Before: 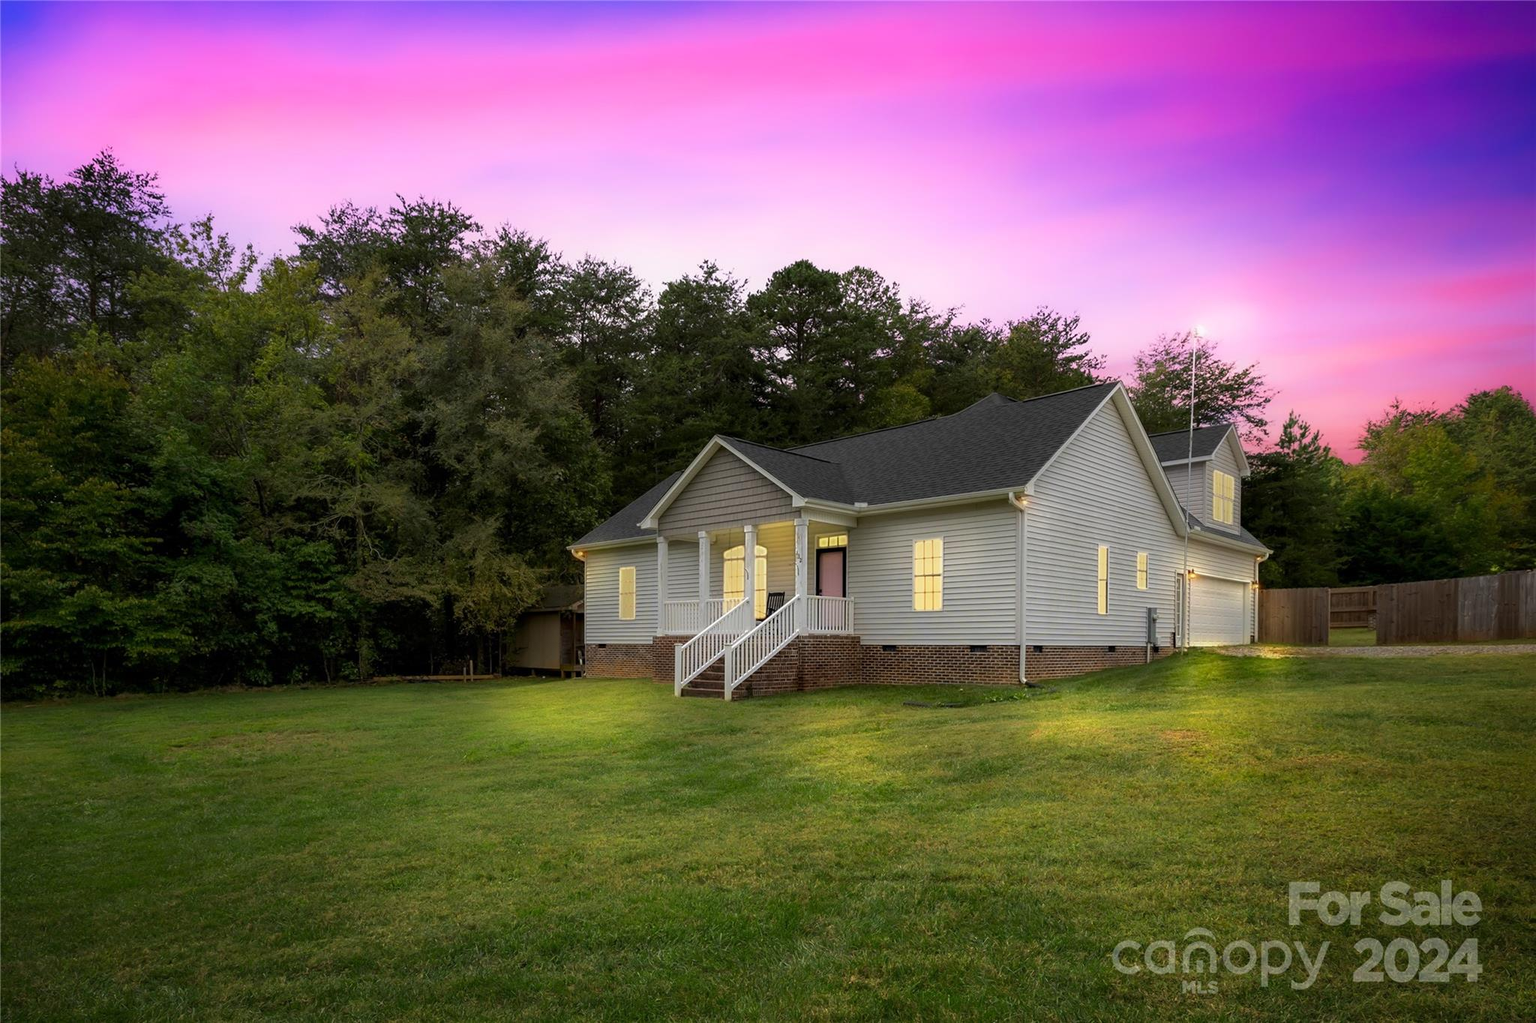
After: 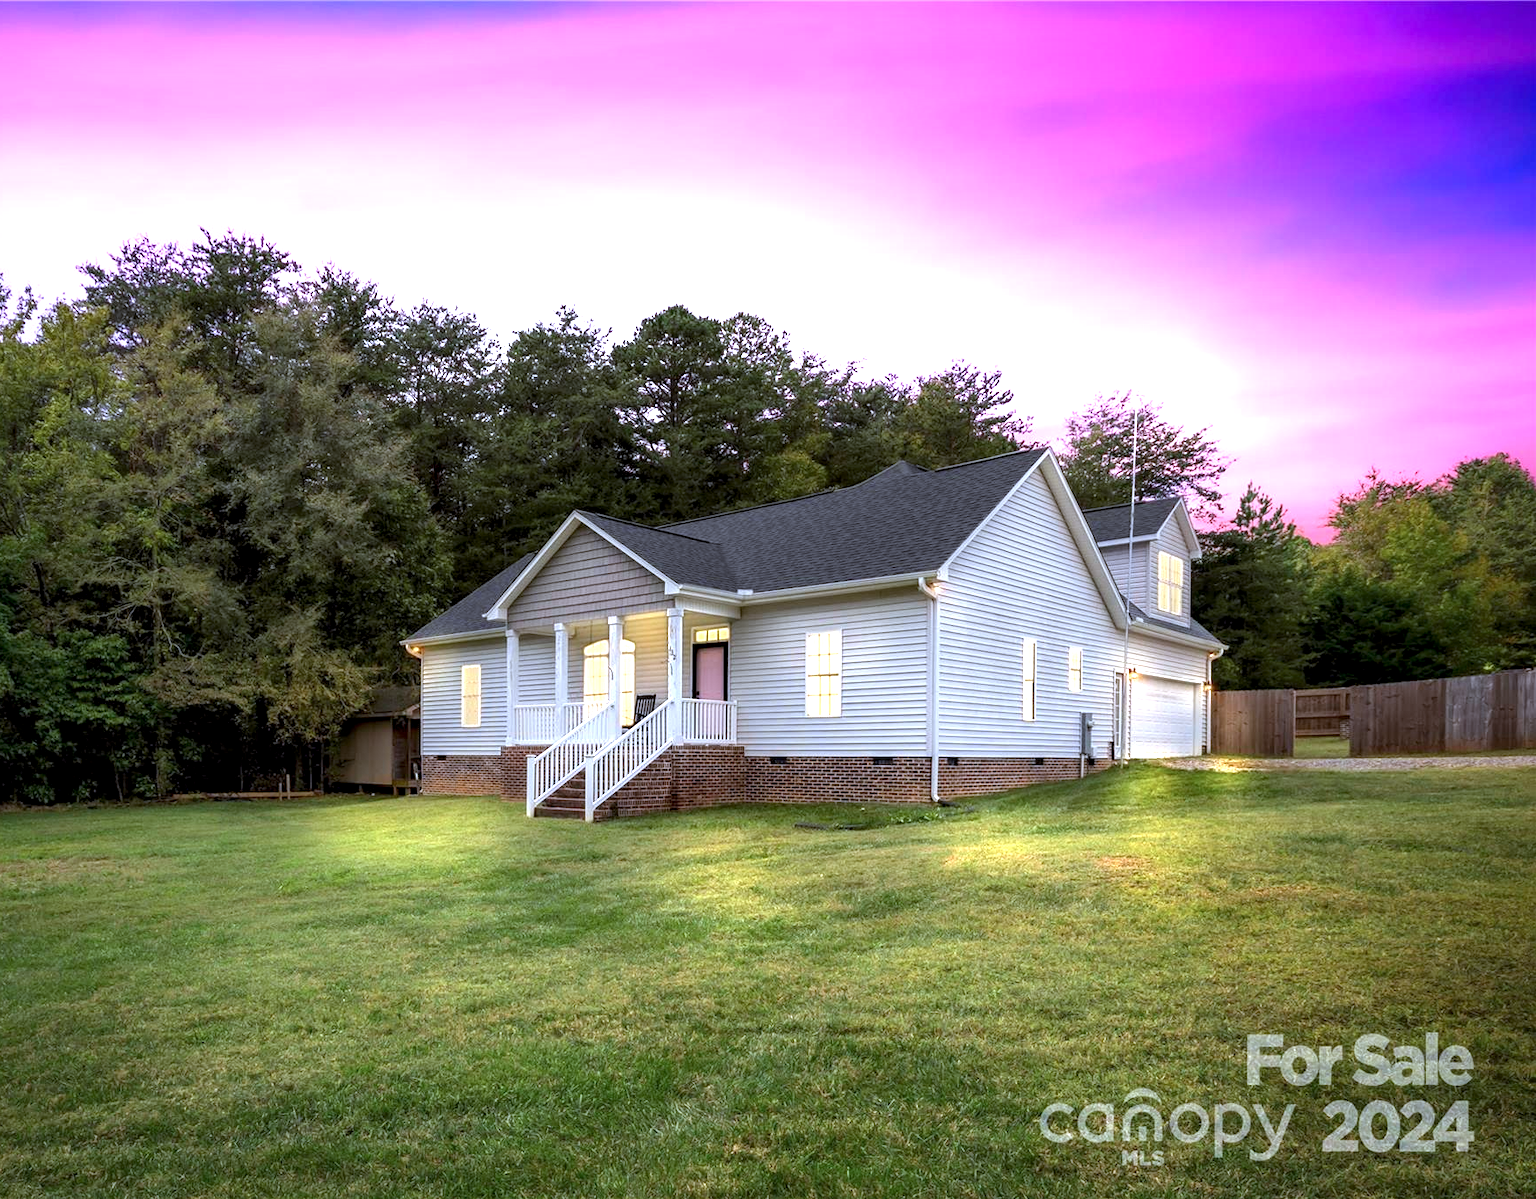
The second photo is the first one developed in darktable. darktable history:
color calibration: output R [1.063, -0.012, -0.003, 0], output B [-0.079, 0.047, 1, 0], illuminant as shot in camera, x 0.358, y 0.373, temperature 4628.91 K
exposure: exposure 1 EV, compensate exposure bias true, compensate highlight preservation false
color correction: highlights a* -10.55, highlights b* -19.38
crop and rotate: left 14.697%
local contrast: shadows 91%, midtone range 0.497
